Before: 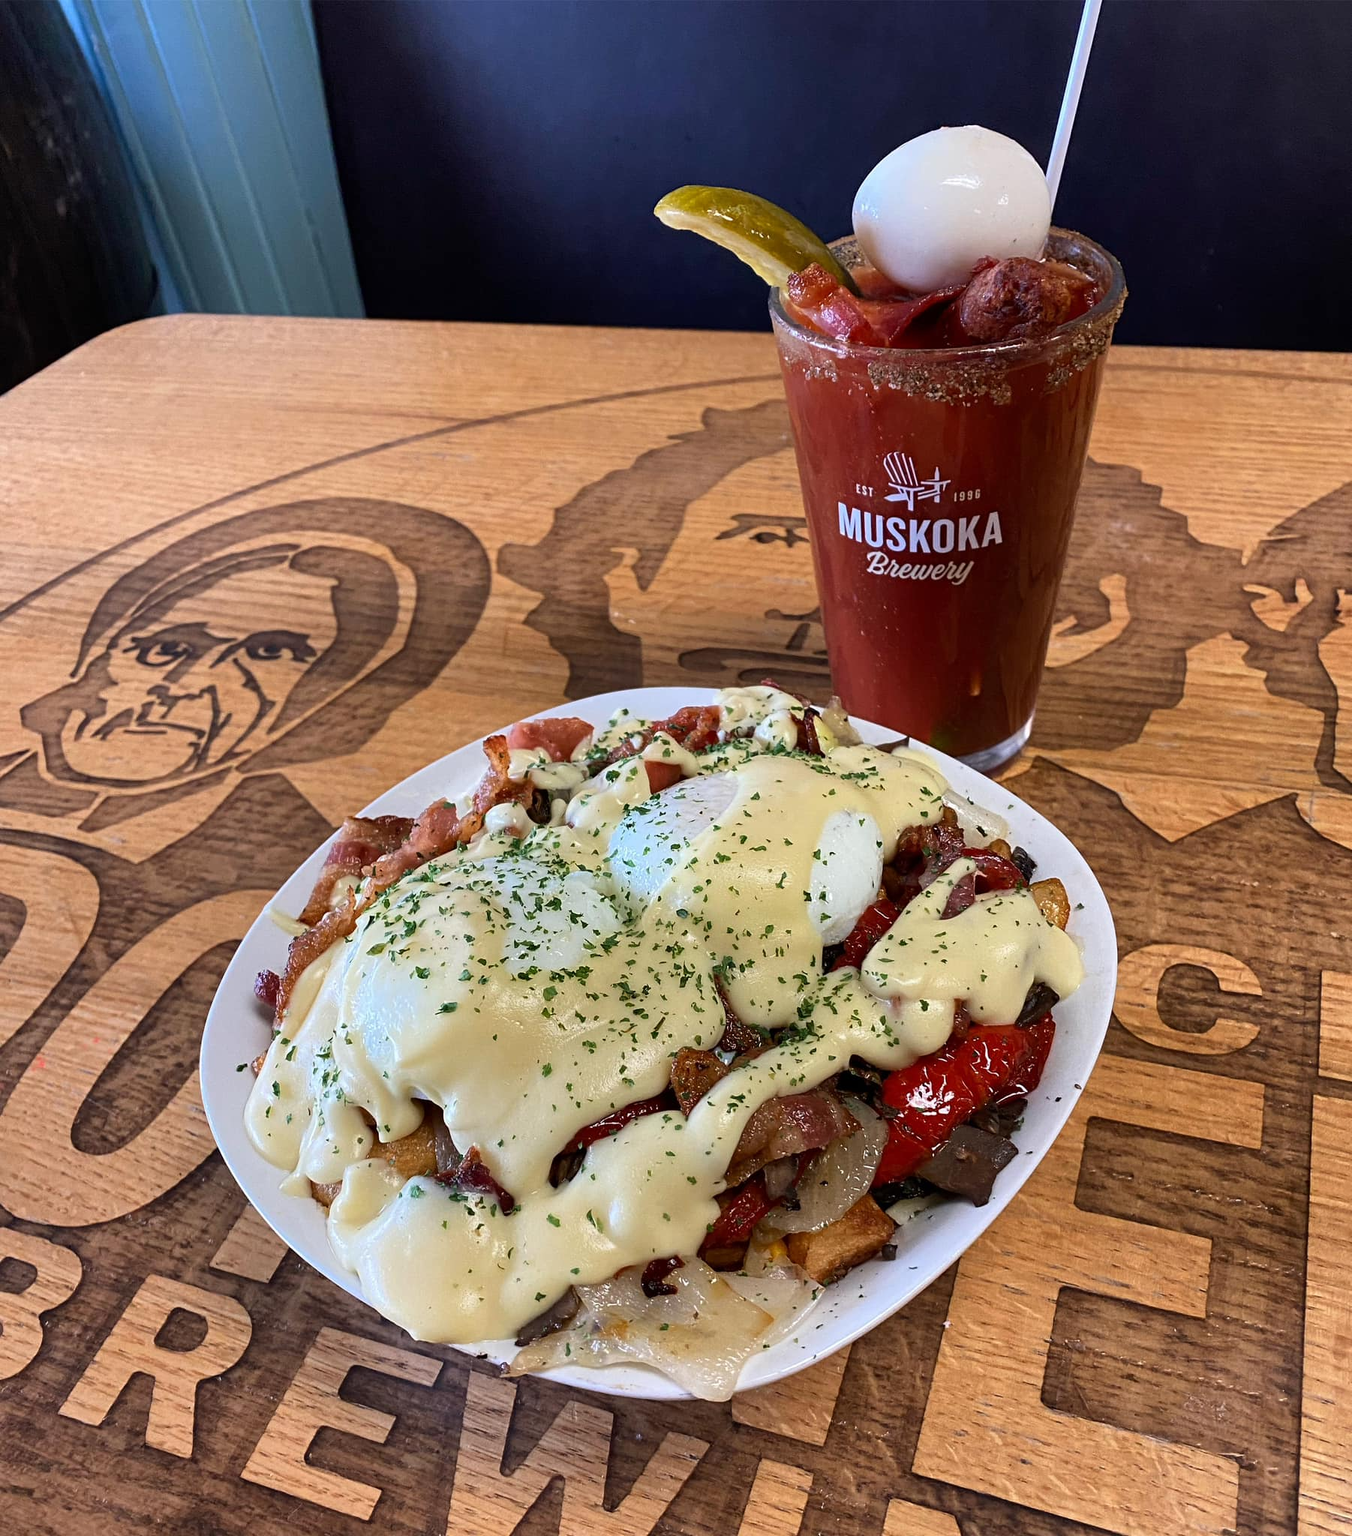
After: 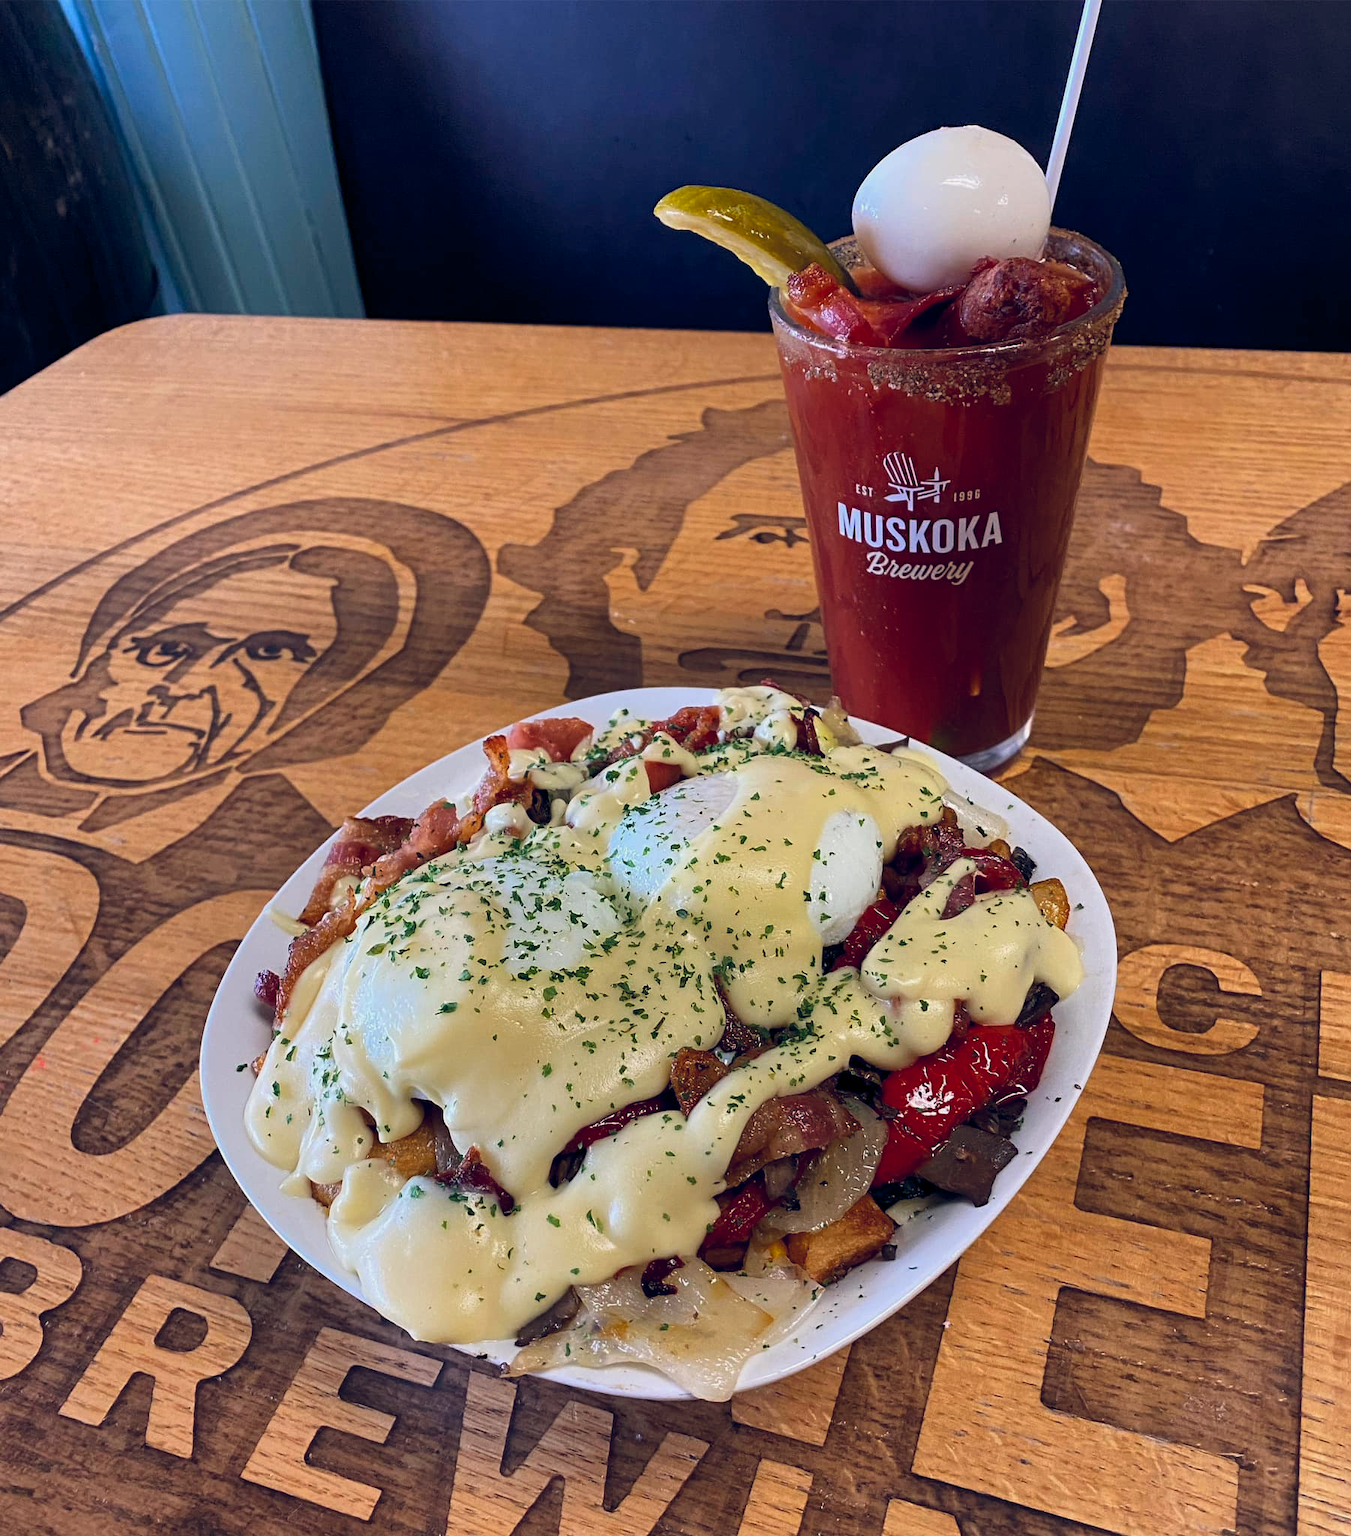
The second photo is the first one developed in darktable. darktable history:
exposure: exposure -0.153 EV, compensate highlight preservation false
color balance rgb: shadows lift › hue 87.51°, highlights gain › chroma 0.68%, highlights gain › hue 55.1°, global offset › chroma 0.13%, global offset › hue 253.66°, linear chroma grading › global chroma 0.5%, perceptual saturation grading › global saturation 16.38%
